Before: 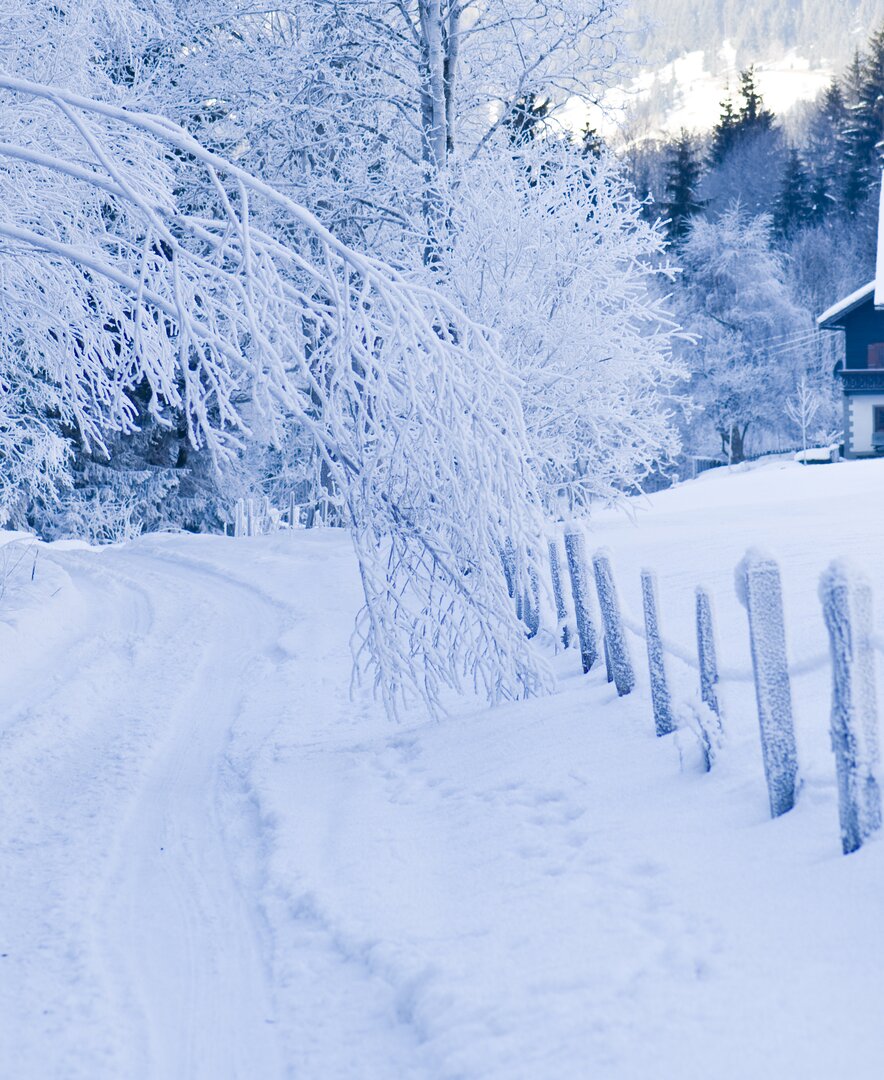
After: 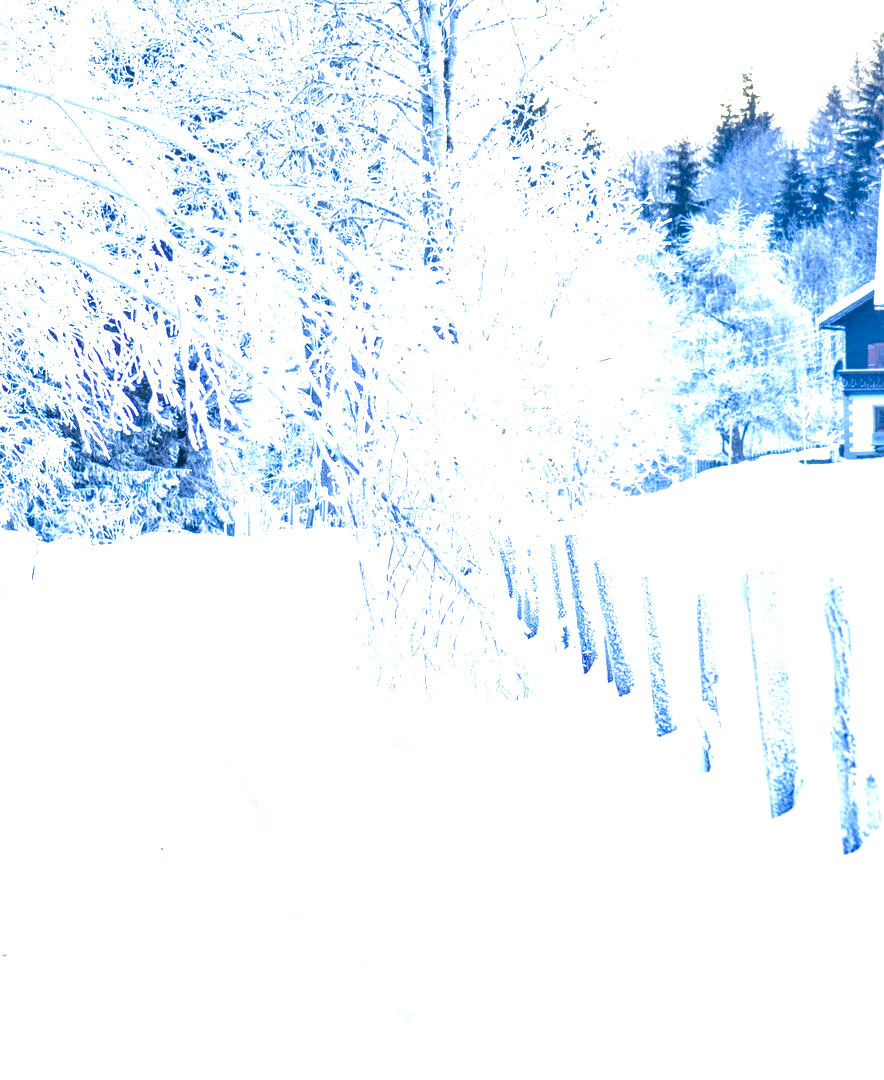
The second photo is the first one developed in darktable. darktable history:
local contrast: detail 144%
exposure: exposure 1.513 EV, compensate highlight preservation false
